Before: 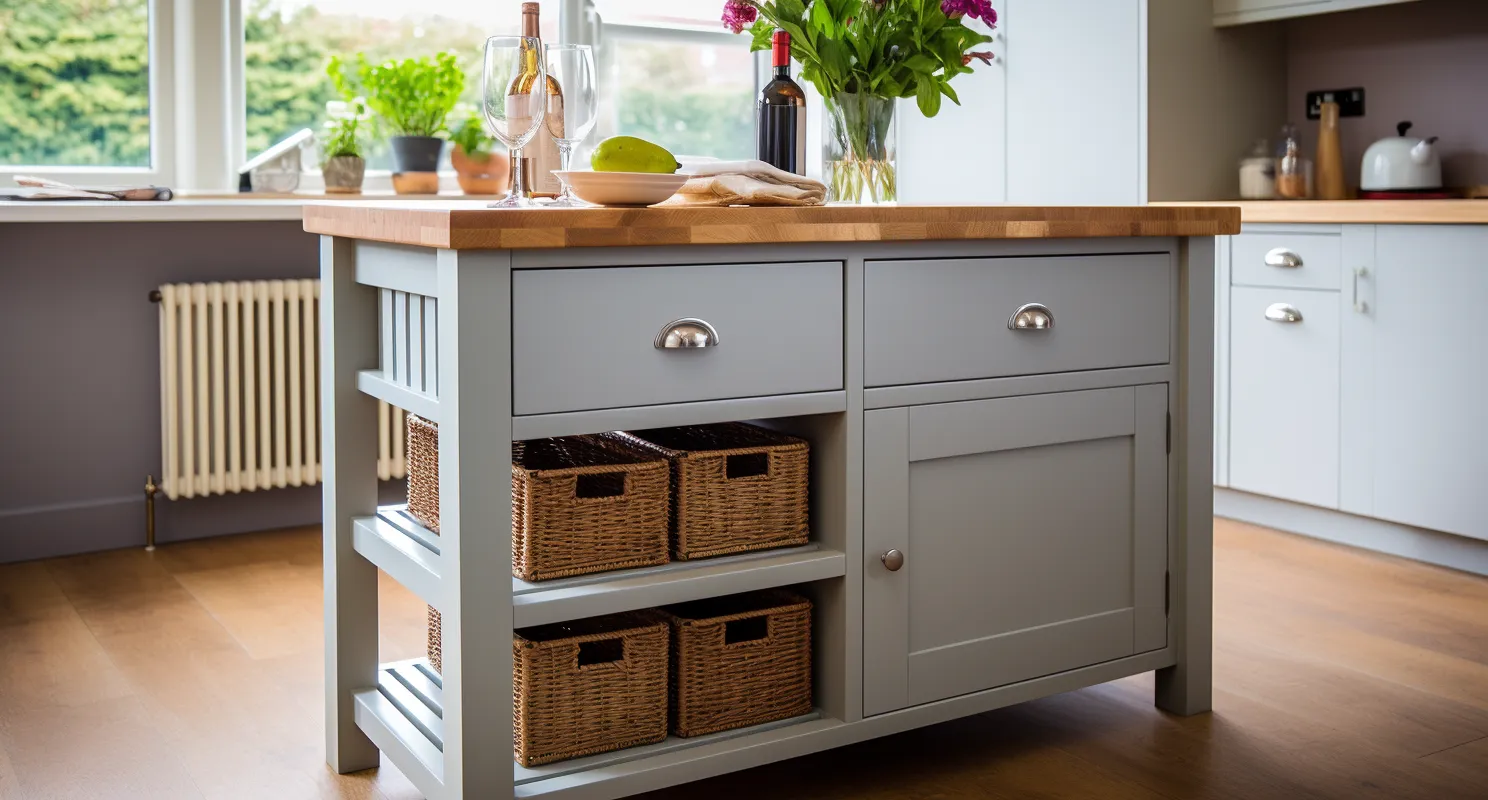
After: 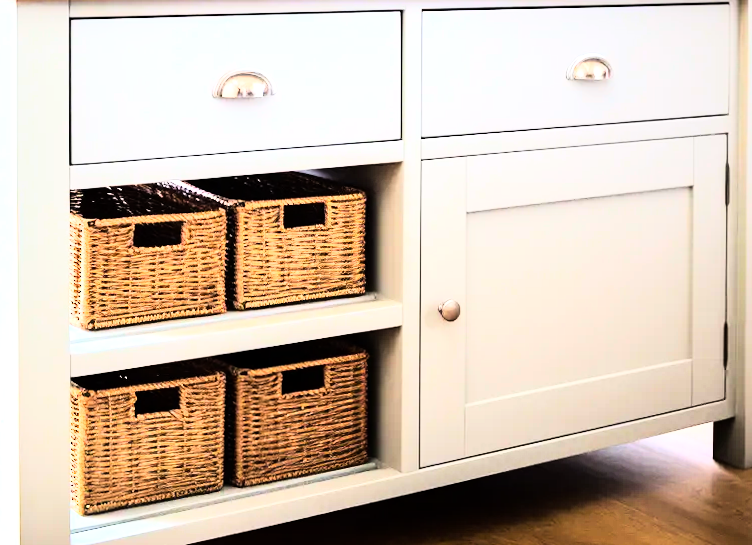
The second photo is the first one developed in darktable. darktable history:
exposure: exposure 1.5 EV, compensate highlight preservation false
crop and rotate: left 29.237%, top 31.152%, right 19.807%
rgb curve: curves: ch0 [(0, 0) (0.21, 0.15) (0.24, 0.21) (0.5, 0.75) (0.75, 0.96) (0.89, 0.99) (1, 1)]; ch1 [(0, 0.02) (0.21, 0.13) (0.25, 0.2) (0.5, 0.67) (0.75, 0.9) (0.89, 0.97) (1, 1)]; ch2 [(0, 0.02) (0.21, 0.13) (0.25, 0.2) (0.5, 0.67) (0.75, 0.9) (0.89, 0.97) (1, 1)], compensate middle gray true
rotate and perspective: rotation 0.192°, lens shift (horizontal) -0.015, crop left 0.005, crop right 0.996, crop top 0.006, crop bottom 0.99
